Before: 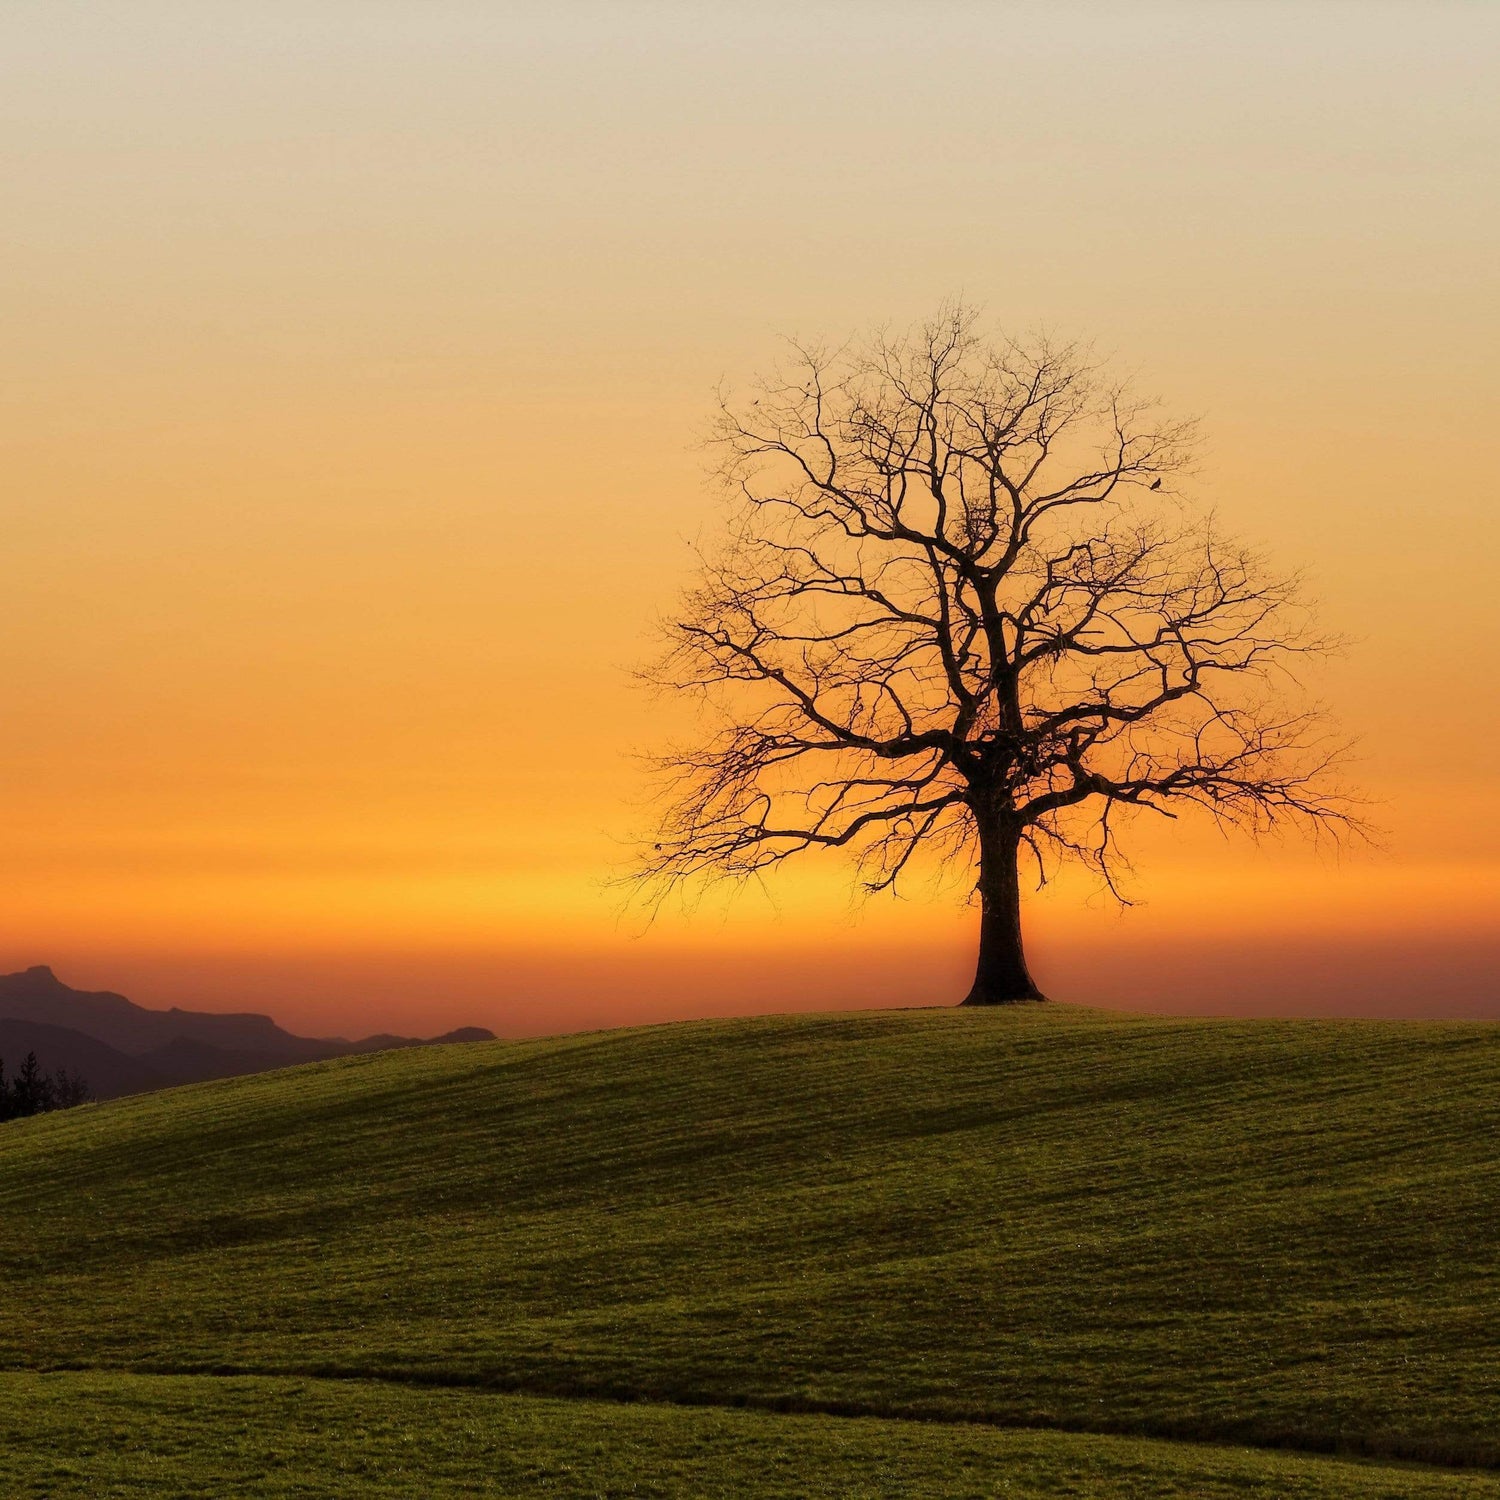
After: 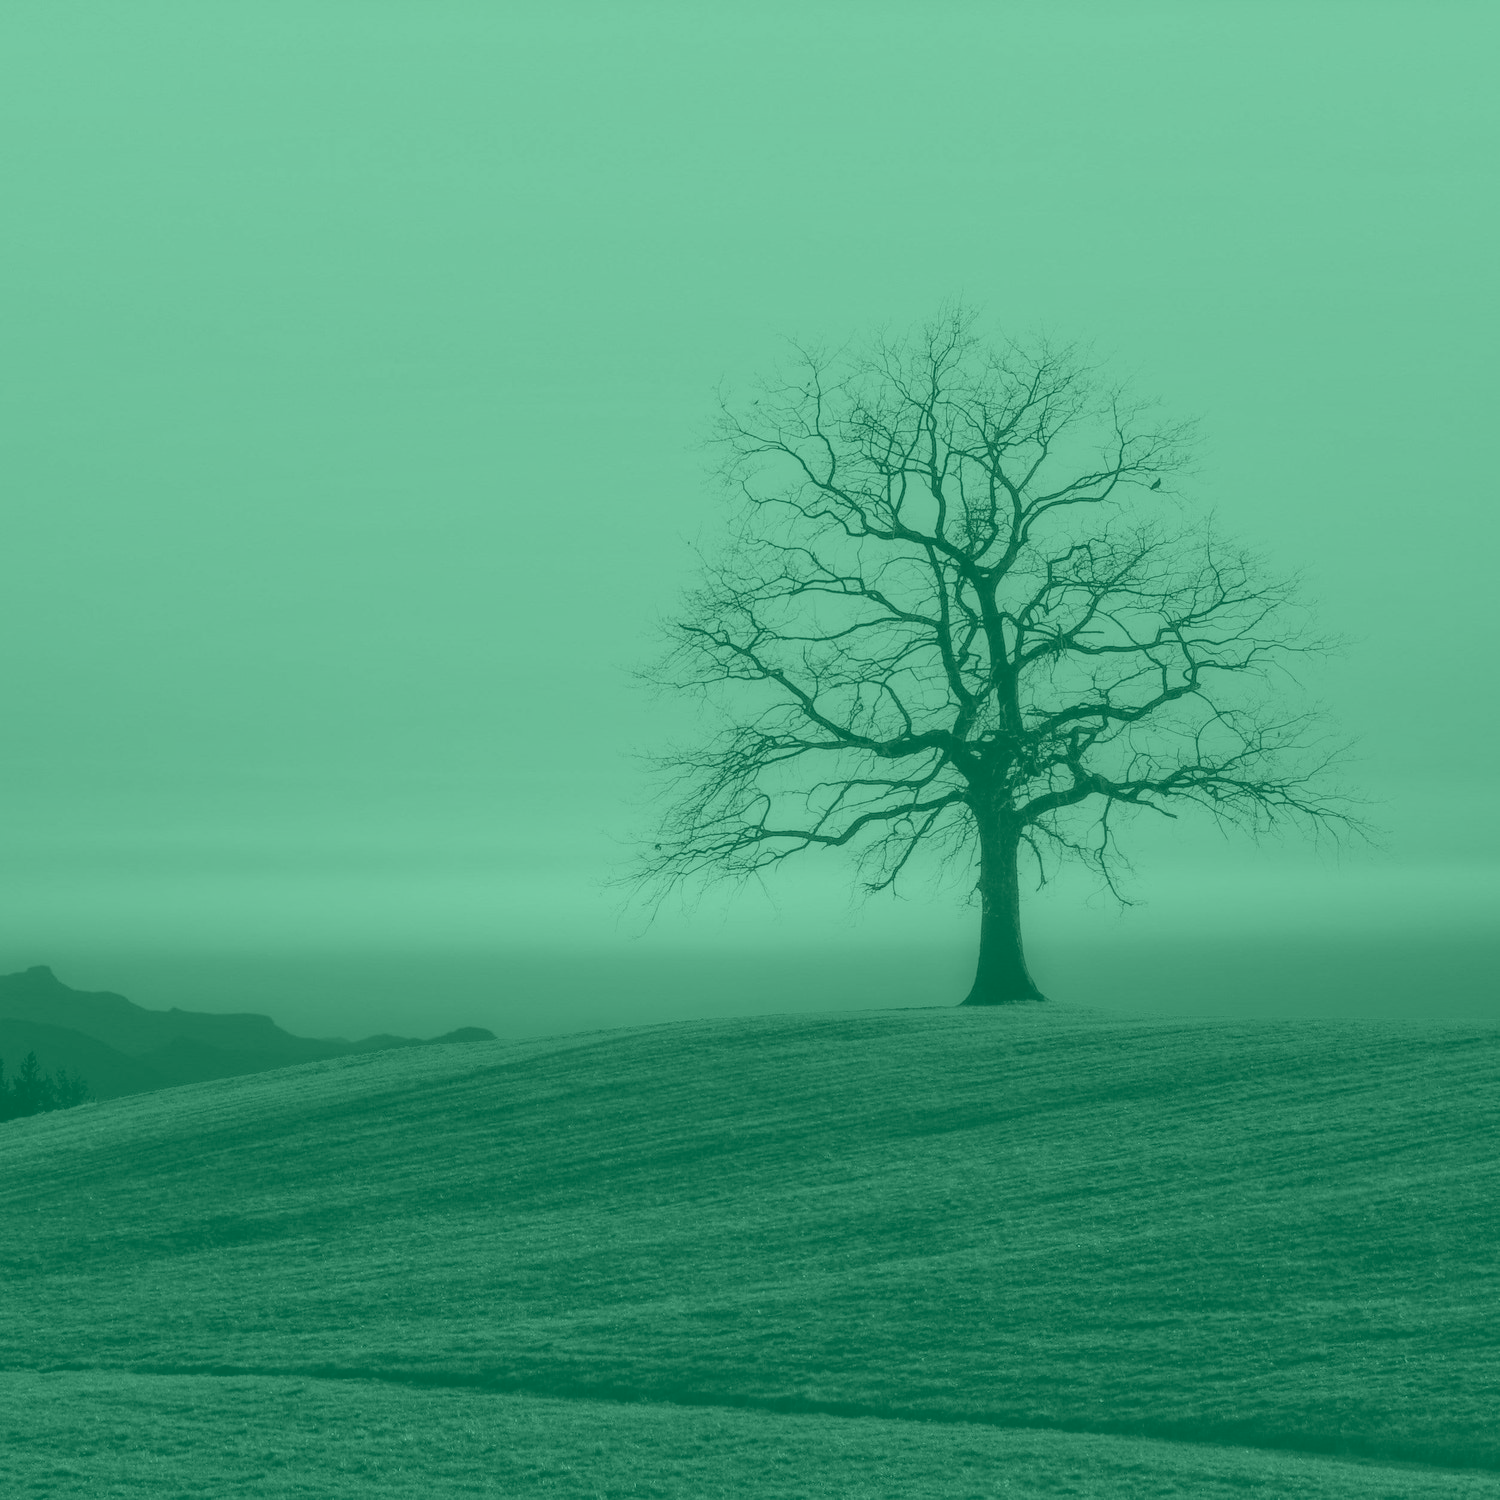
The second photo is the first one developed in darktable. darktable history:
exposure: exposure -0.177 EV, compensate highlight preservation false
colorize: hue 147.6°, saturation 65%, lightness 21.64%
local contrast: on, module defaults
